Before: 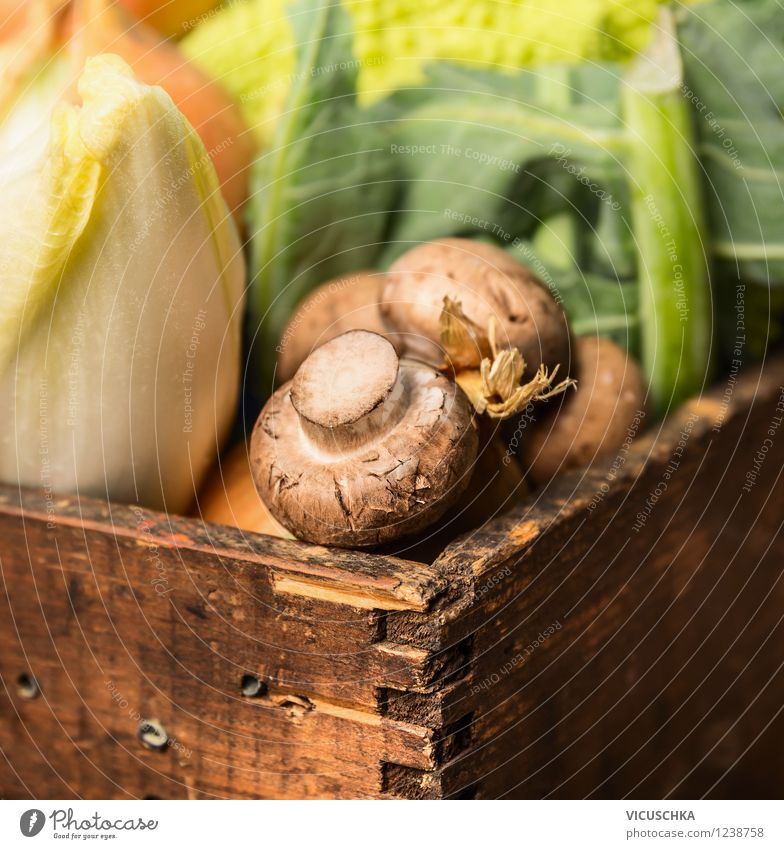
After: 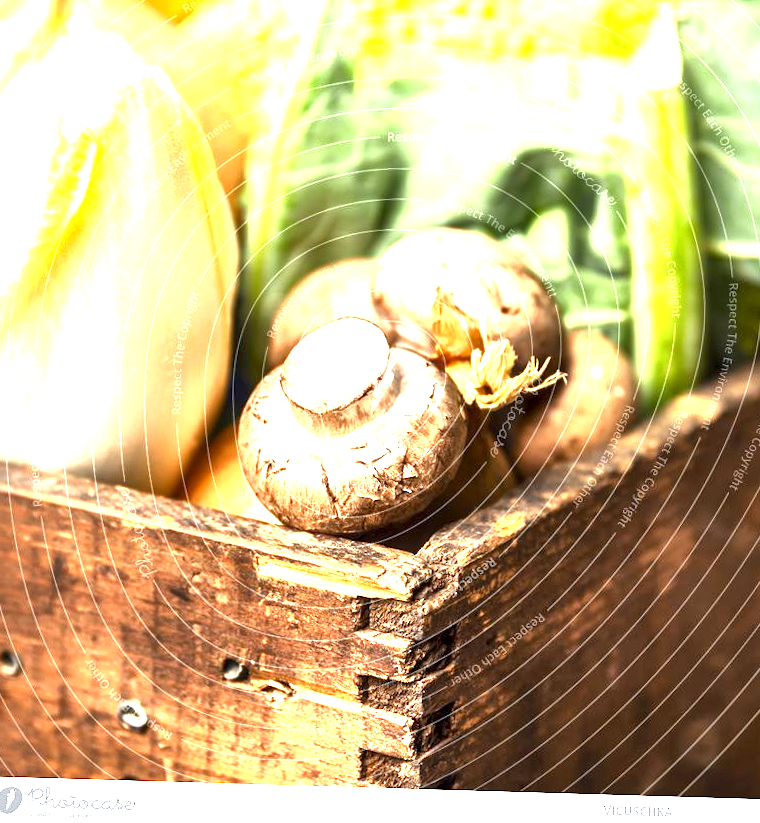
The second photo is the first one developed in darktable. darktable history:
crop and rotate: angle -1.69°
local contrast: mode bilateral grid, contrast 50, coarseness 50, detail 150%, midtone range 0.2
white balance: red 0.974, blue 1.044
exposure: exposure 2.04 EV, compensate highlight preservation false
